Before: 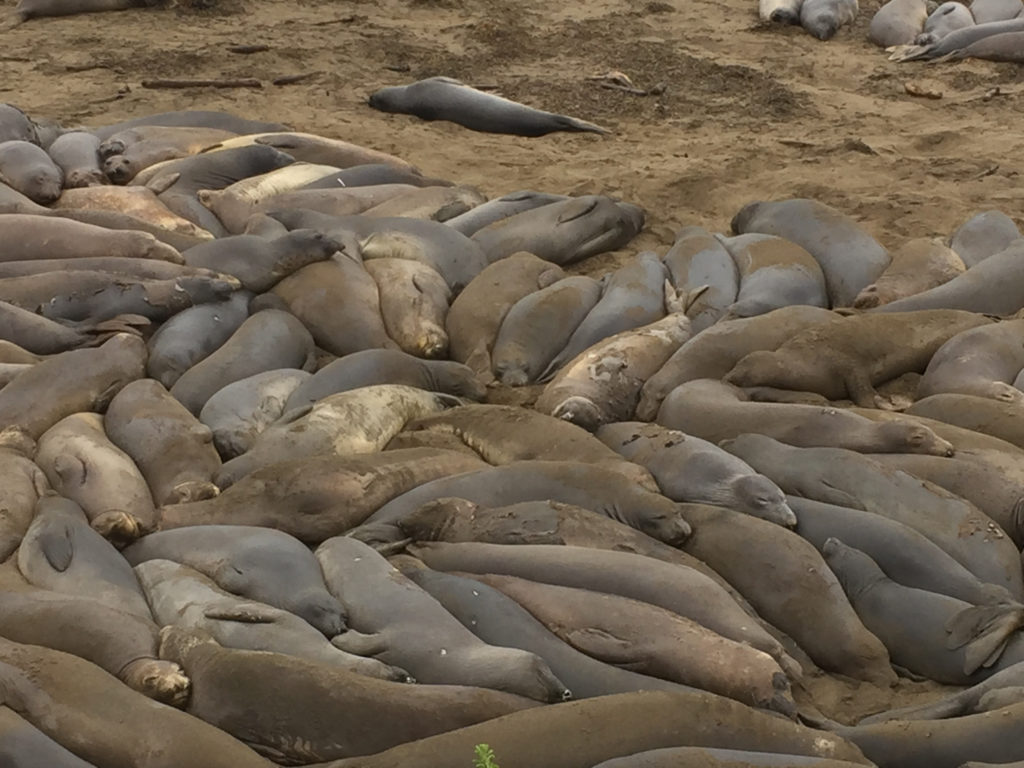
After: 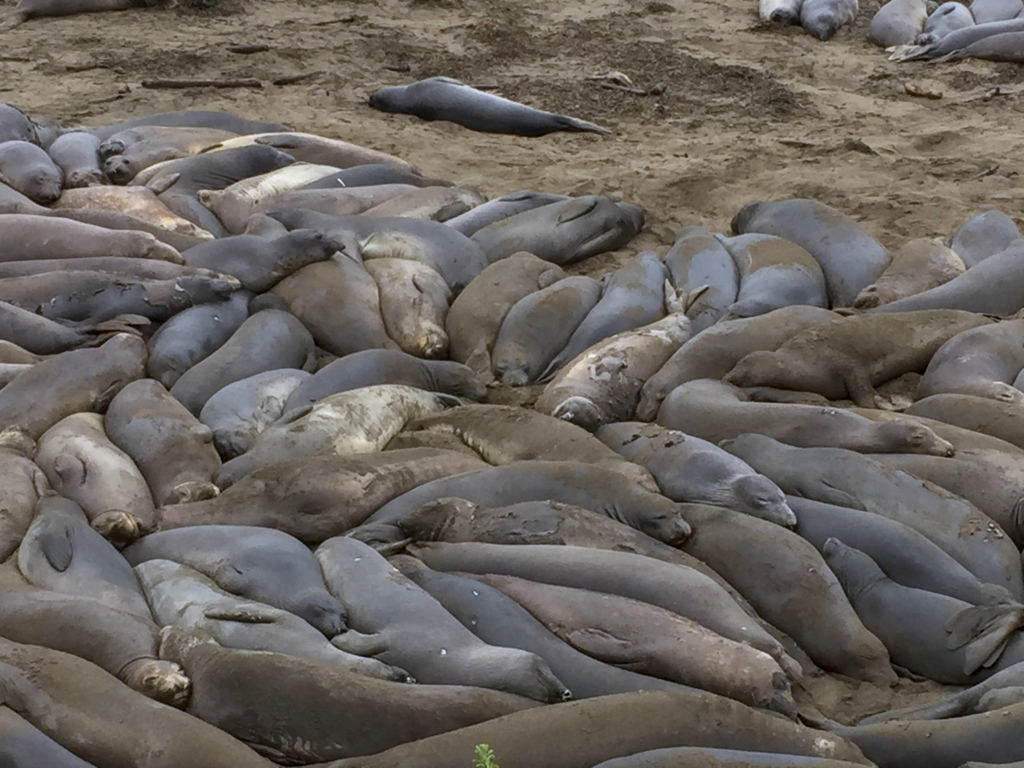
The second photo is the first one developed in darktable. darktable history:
white balance: red 0.948, green 1.02, blue 1.176
local contrast: on, module defaults
